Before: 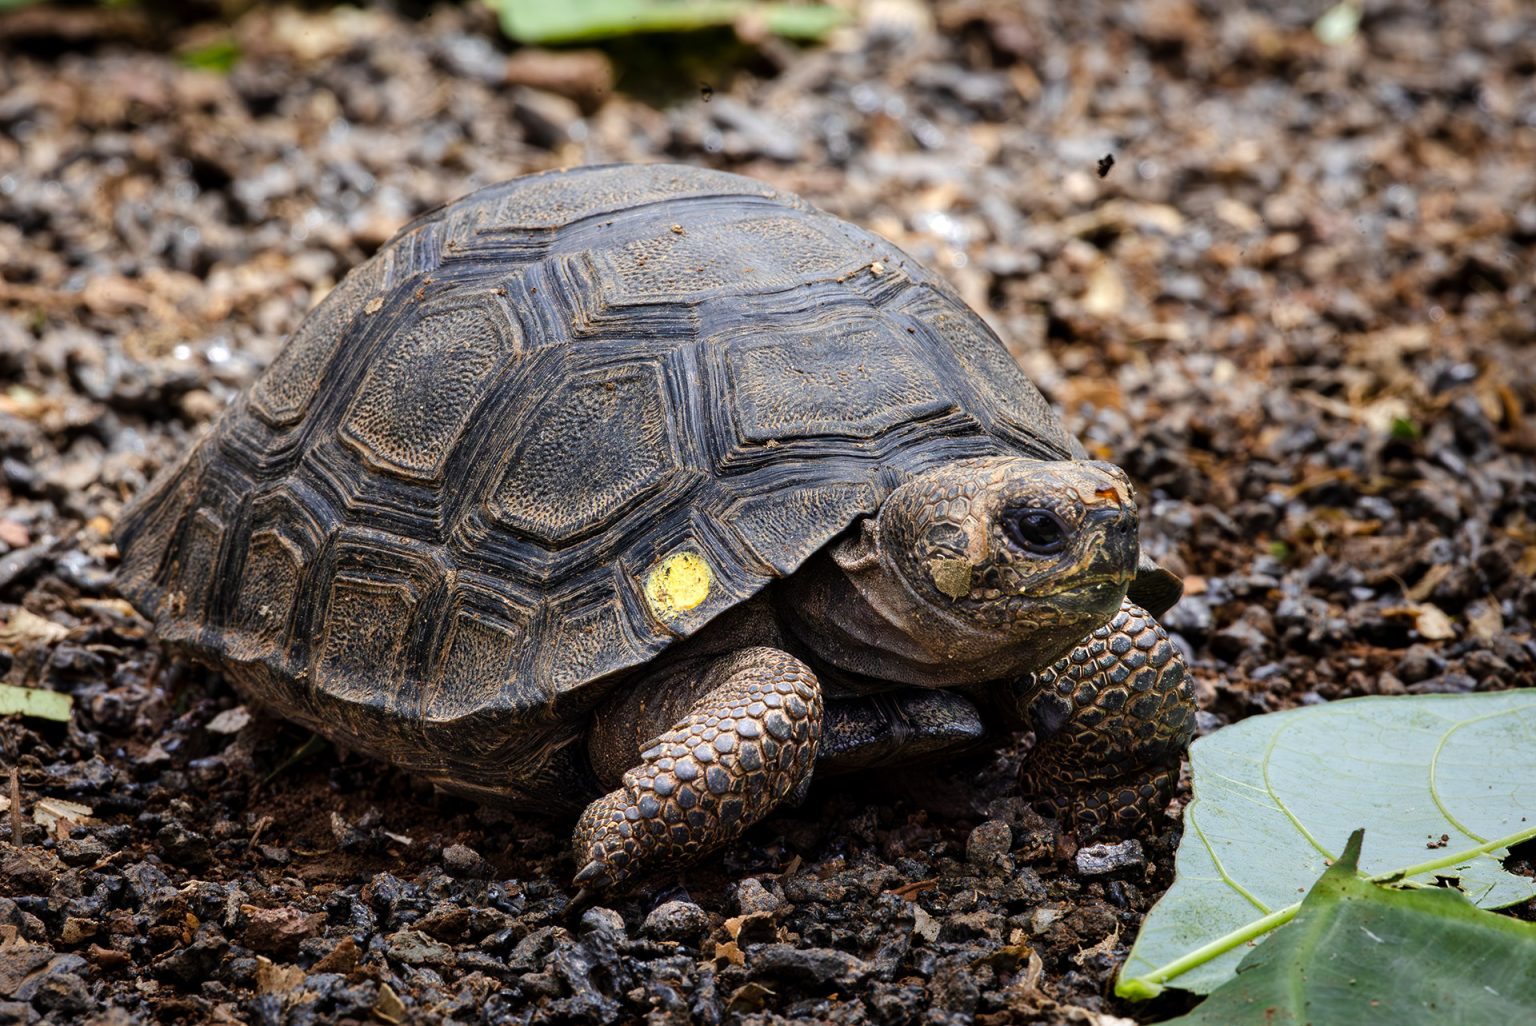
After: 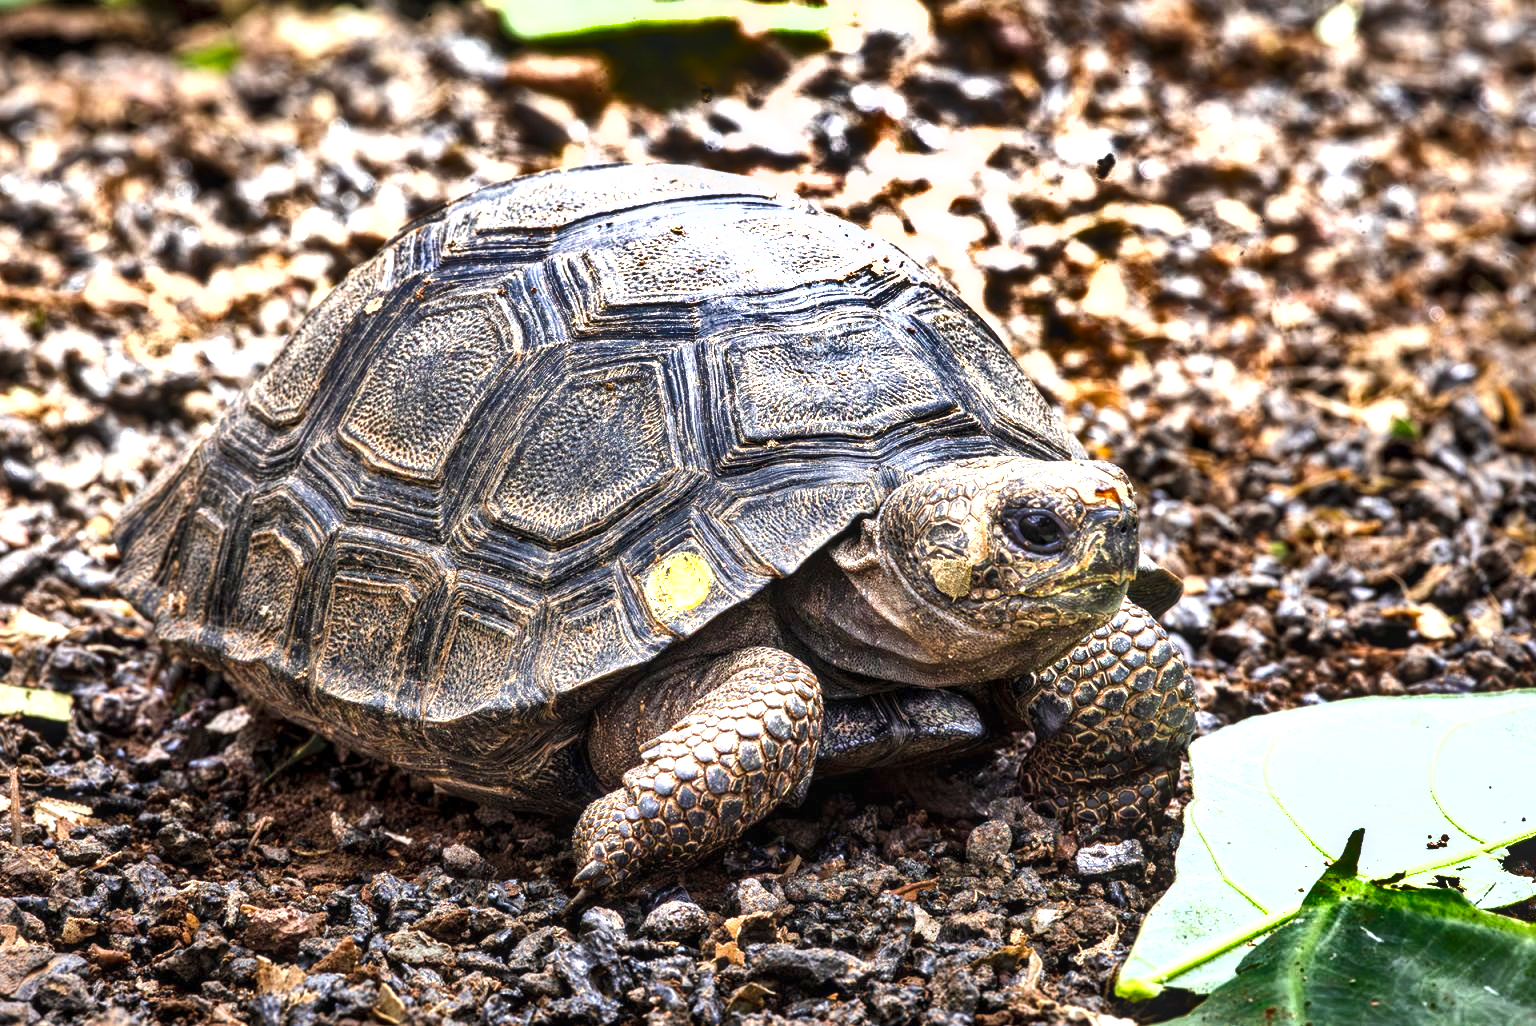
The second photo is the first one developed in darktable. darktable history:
local contrast: on, module defaults
shadows and highlights: shadows 19.13, highlights -83.41, soften with gaussian
exposure: black level correction 0, exposure 1.388 EV, compensate exposure bias true, compensate highlight preservation false
